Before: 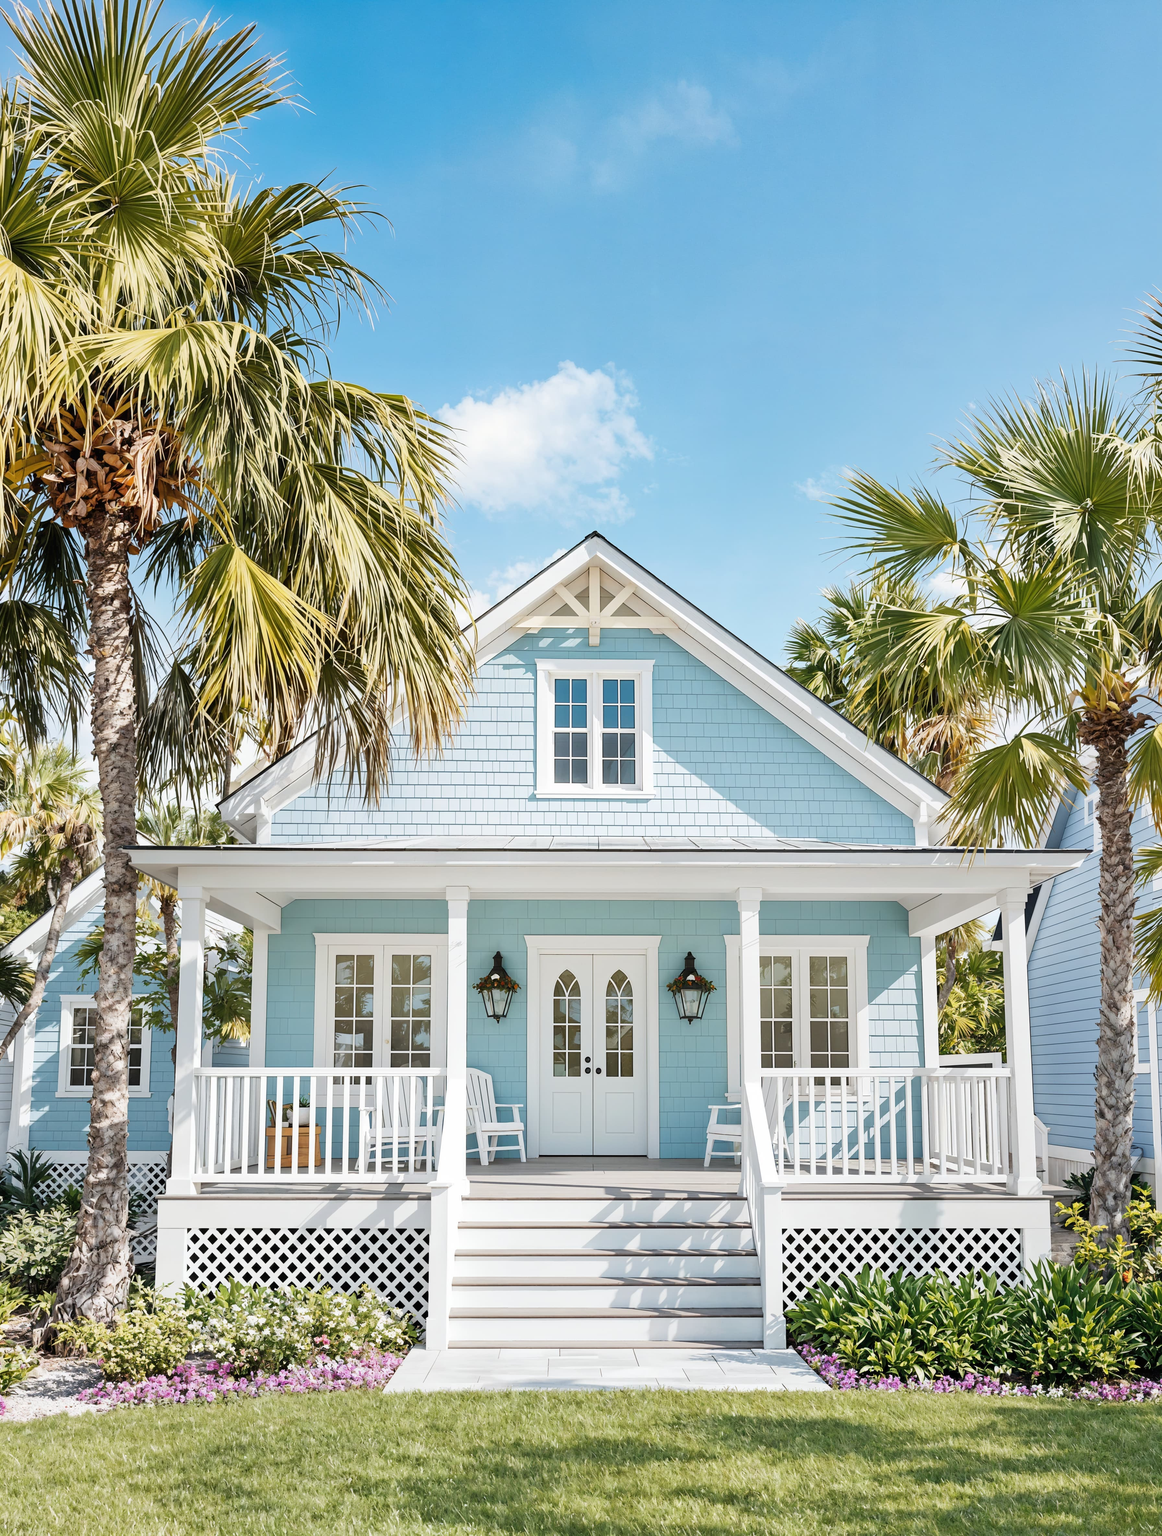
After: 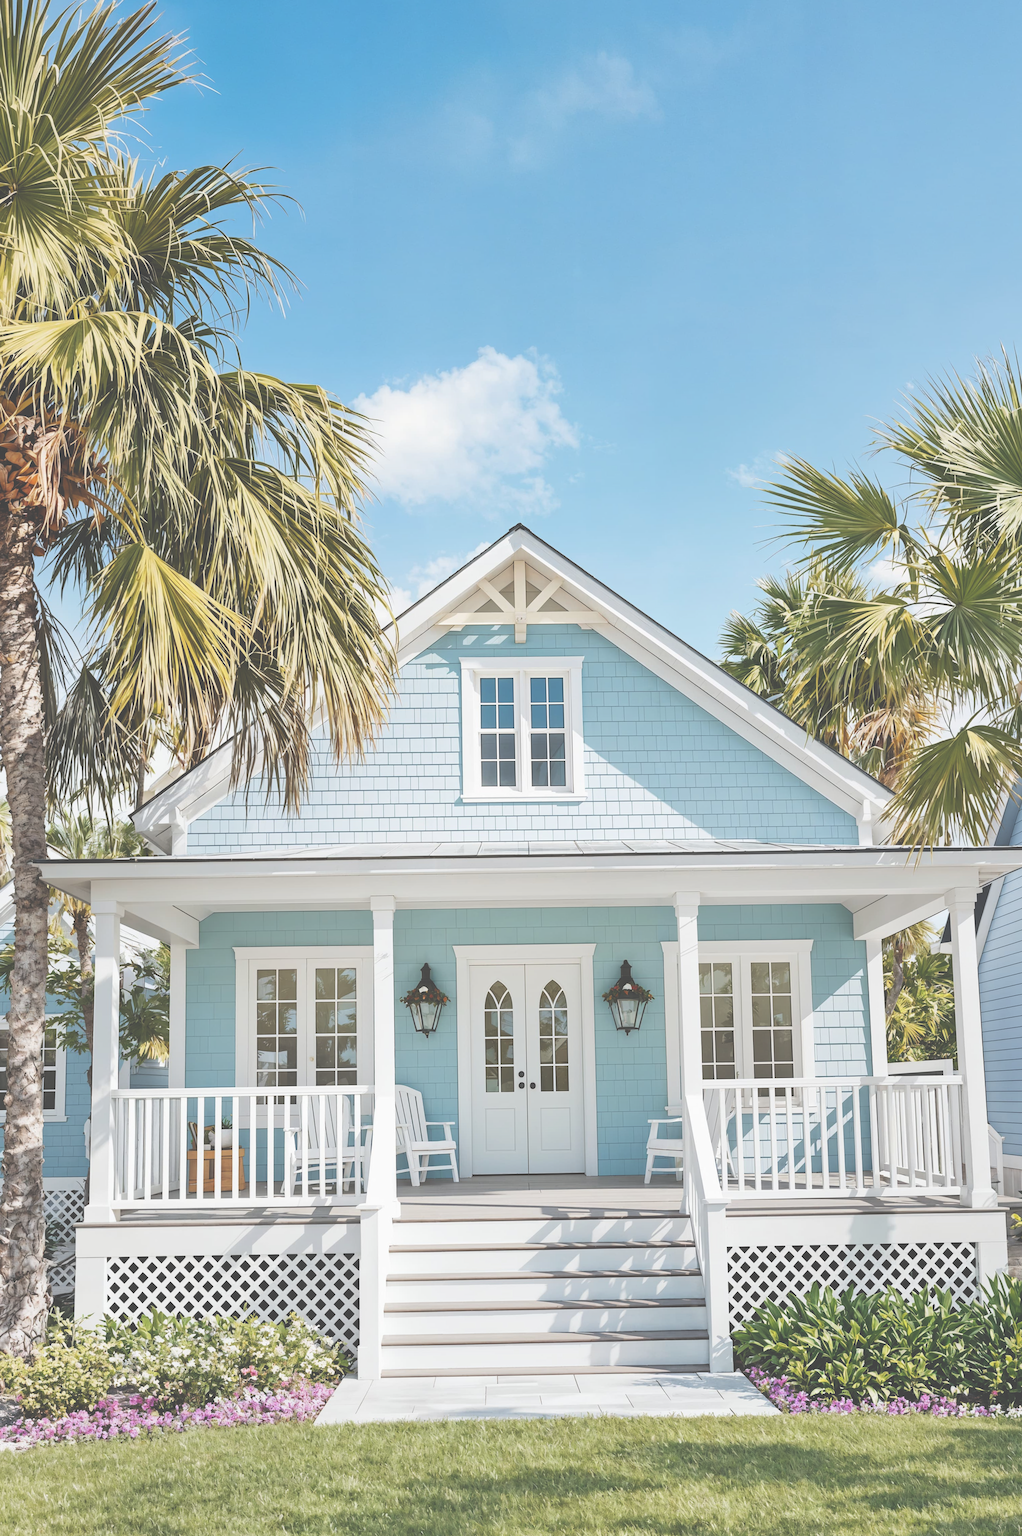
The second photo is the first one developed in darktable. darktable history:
crop: left 8.026%, right 7.374%
rotate and perspective: rotation -1°, crop left 0.011, crop right 0.989, crop top 0.025, crop bottom 0.975
exposure: black level correction -0.062, exposure -0.05 EV, compensate highlight preservation false
